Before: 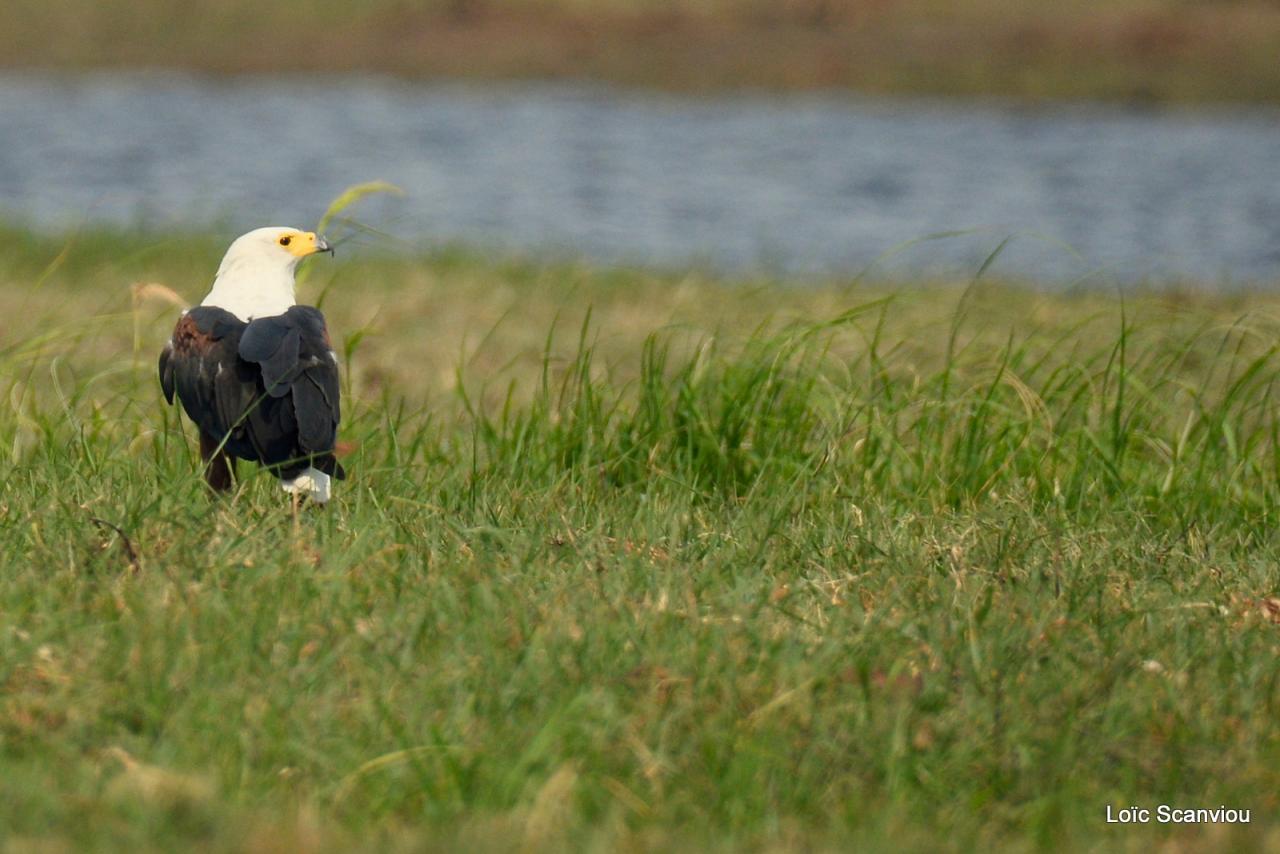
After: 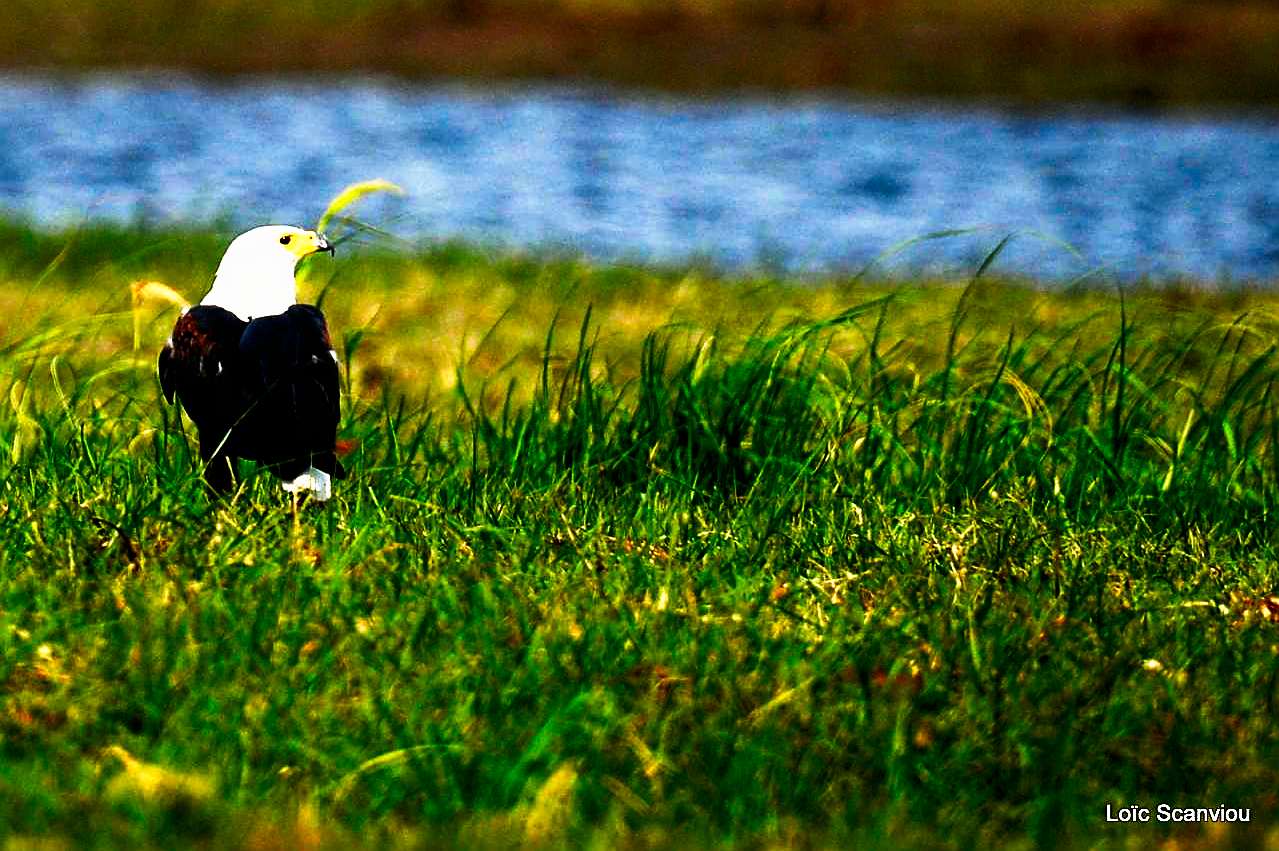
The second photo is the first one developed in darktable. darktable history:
sharpen: on, module defaults
crop: top 0.187%, bottom 0.147%
contrast brightness saturation: contrast 0.117, brightness -0.119, saturation 0.199
tone curve: curves: ch0 [(0, 0) (0.003, 0) (0.011, 0) (0.025, 0) (0.044, 0.001) (0.069, 0.003) (0.1, 0.003) (0.136, 0.006) (0.177, 0.014) (0.224, 0.056) (0.277, 0.128) (0.335, 0.218) (0.399, 0.346) (0.468, 0.512) (0.543, 0.713) (0.623, 0.898) (0.709, 0.987) (0.801, 0.99) (0.898, 0.99) (1, 1)], preserve colors none
exposure: black level correction 0.009, compensate highlight preservation false
tone equalizer: edges refinement/feathering 500, mask exposure compensation -1.57 EV, preserve details no
color calibration: illuminant as shot in camera, x 0.358, y 0.373, temperature 4628.91 K
